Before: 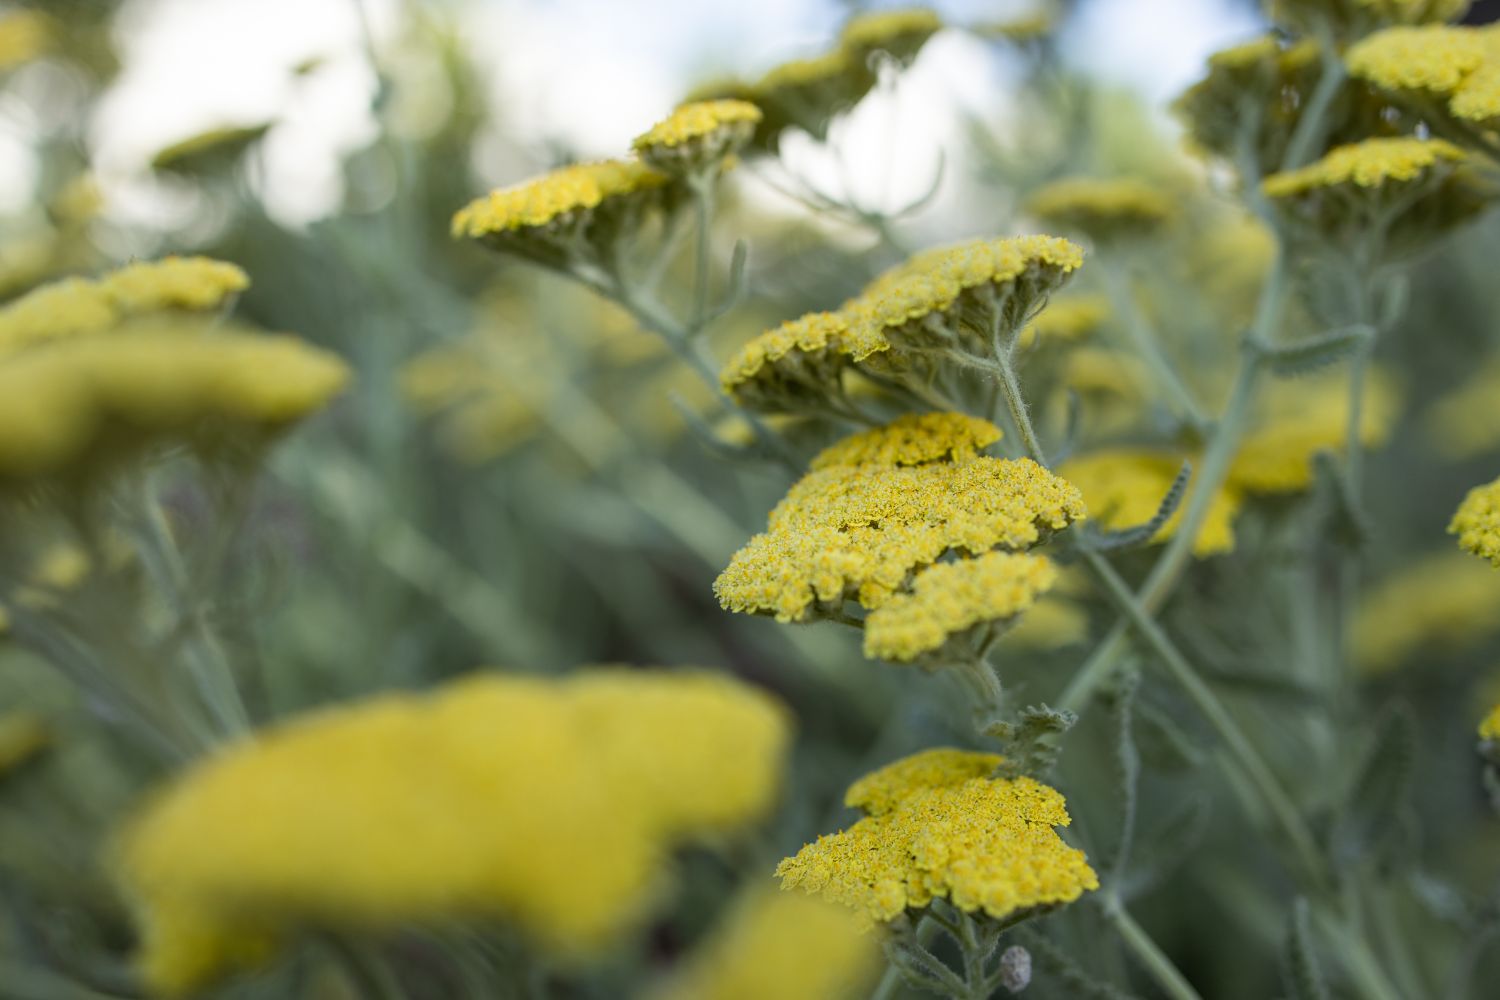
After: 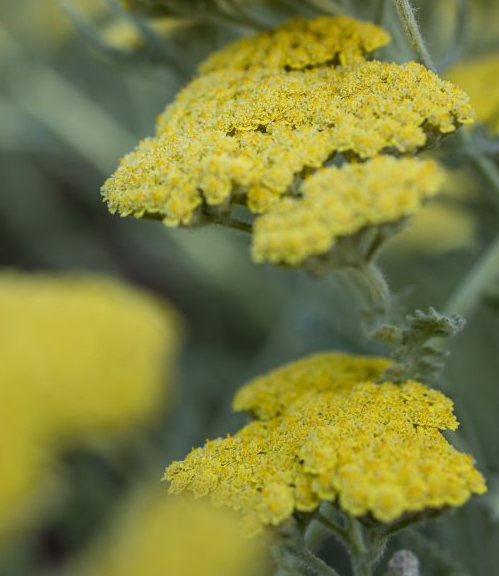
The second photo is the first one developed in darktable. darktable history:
crop: left 40.819%, top 39.656%, right 25.903%, bottom 2.671%
